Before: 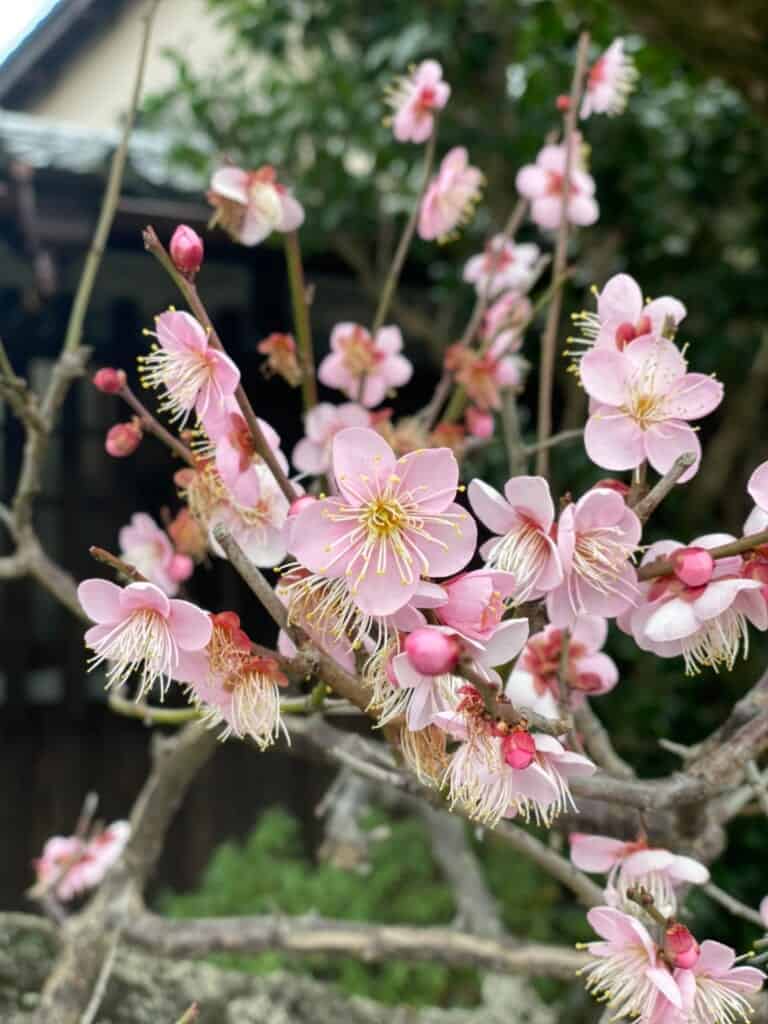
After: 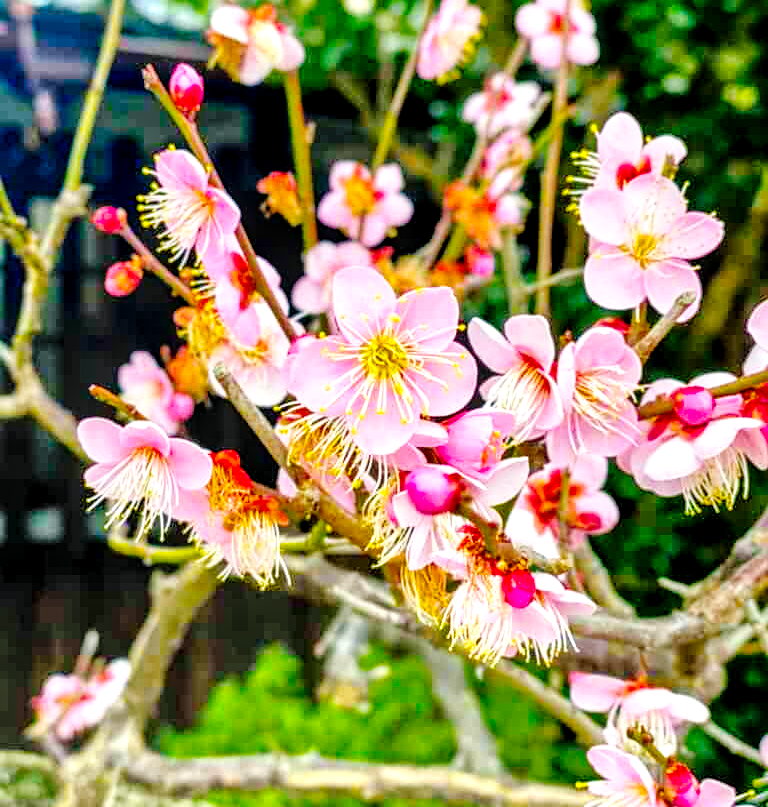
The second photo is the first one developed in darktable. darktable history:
sharpen: amount 0.207
crop and rotate: top 15.742%, bottom 5.408%
local contrast: detail 150%
exposure: exposure 0.202 EV, compensate highlight preservation false
color balance rgb: shadows lift › chroma 1.004%, shadows lift › hue 217°, highlights gain › chroma 0.125%, highlights gain › hue 331.24°, linear chroma grading › shadows 17.498%, linear chroma grading › highlights 60.115%, linear chroma grading › global chroma 49.501%, perceptual saturation grading › global saturation 10.191%
base curve: curves: ch0 [(0, 0) (0.036, 0.025) (0.121, 0.166) (0.206, 0.329) (0.605, 0.79) (1, 1)], preserve colors none
tone equalizer: -7 EV 0.149 EV, -6 EV 0.633 EV, -5 EV 1.12 EV, -4 EV 1.31 EV, -3 EV 1.18 EV, -2 EV 0.6 EV, -1 EV 0.162 EV
